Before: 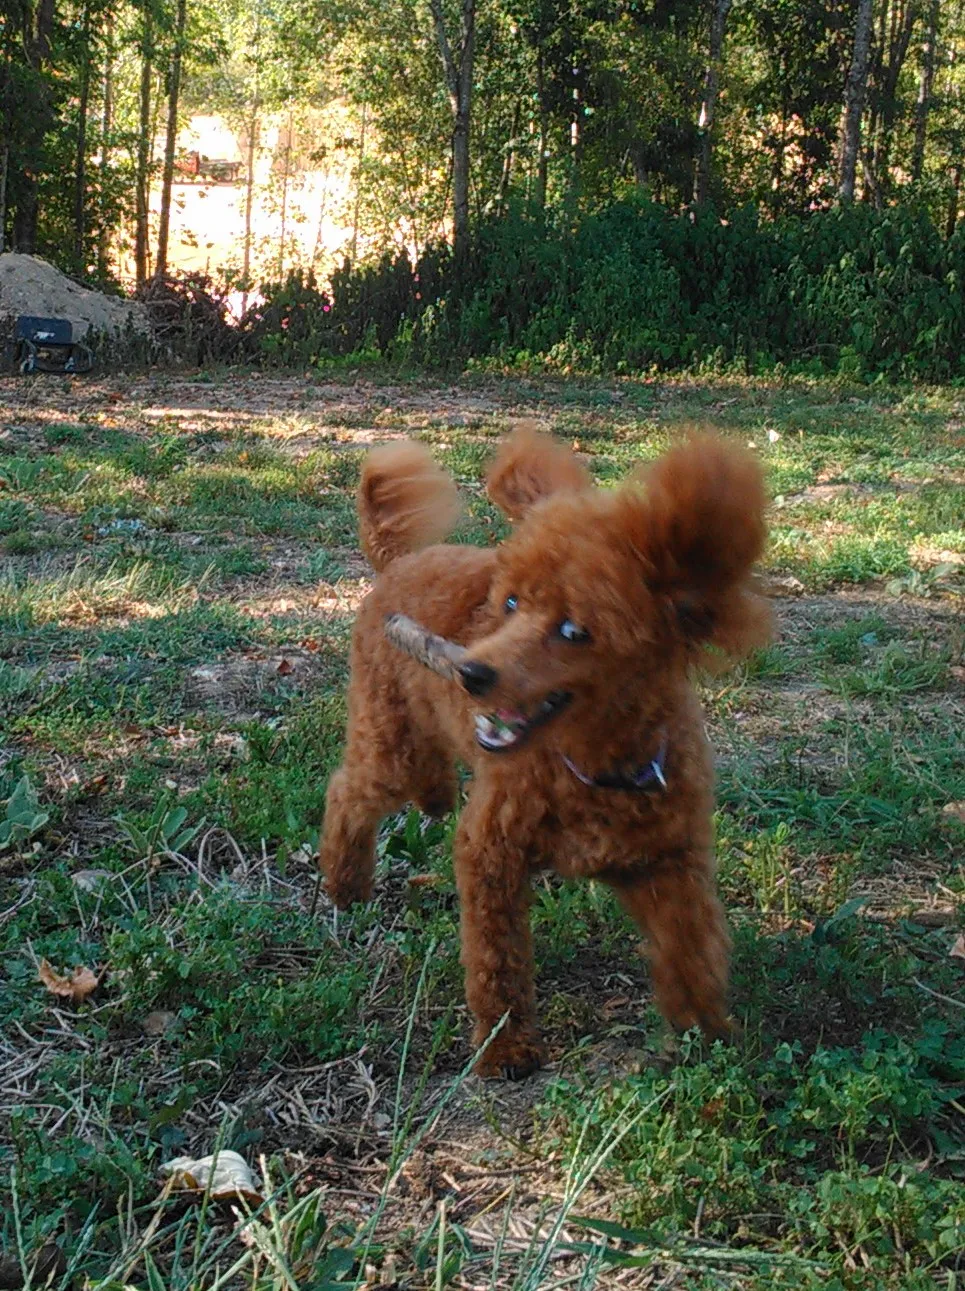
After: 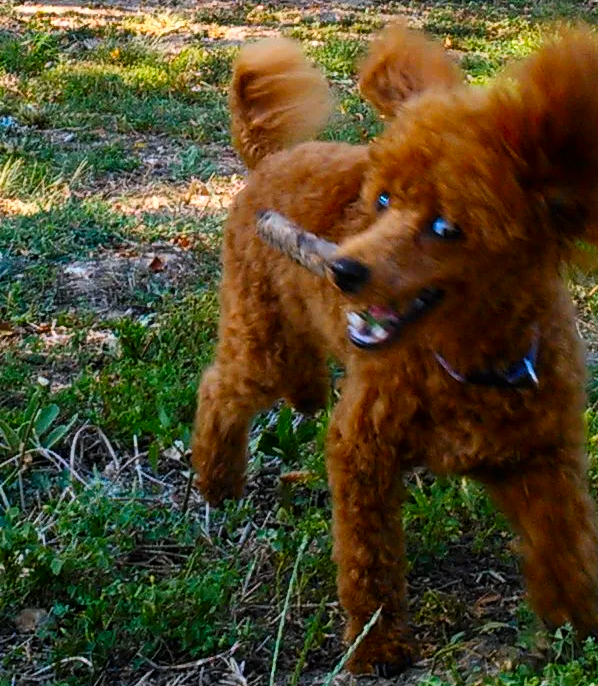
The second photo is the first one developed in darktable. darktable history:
crop: left 13.312%, top 31.28%, right 24.627%, bottom 15.582%
tone curve: curves: ch0 [(0, 0) (0.004, 0.001) (0.133, 0.151) (0.325, 0.399) (0.475, 0.579) (0.832, 0.902) (1, 1)], color space Lab, linked channels, preserve colors none
contrast brightness saturation: contrast 0.12, brightness -0.12, saturation 0.2
color contrast: green-magenta contrast 0.85, blue-yellow contrast 1.25, unbound 0
white balance: red 1.009, blue 1.027
